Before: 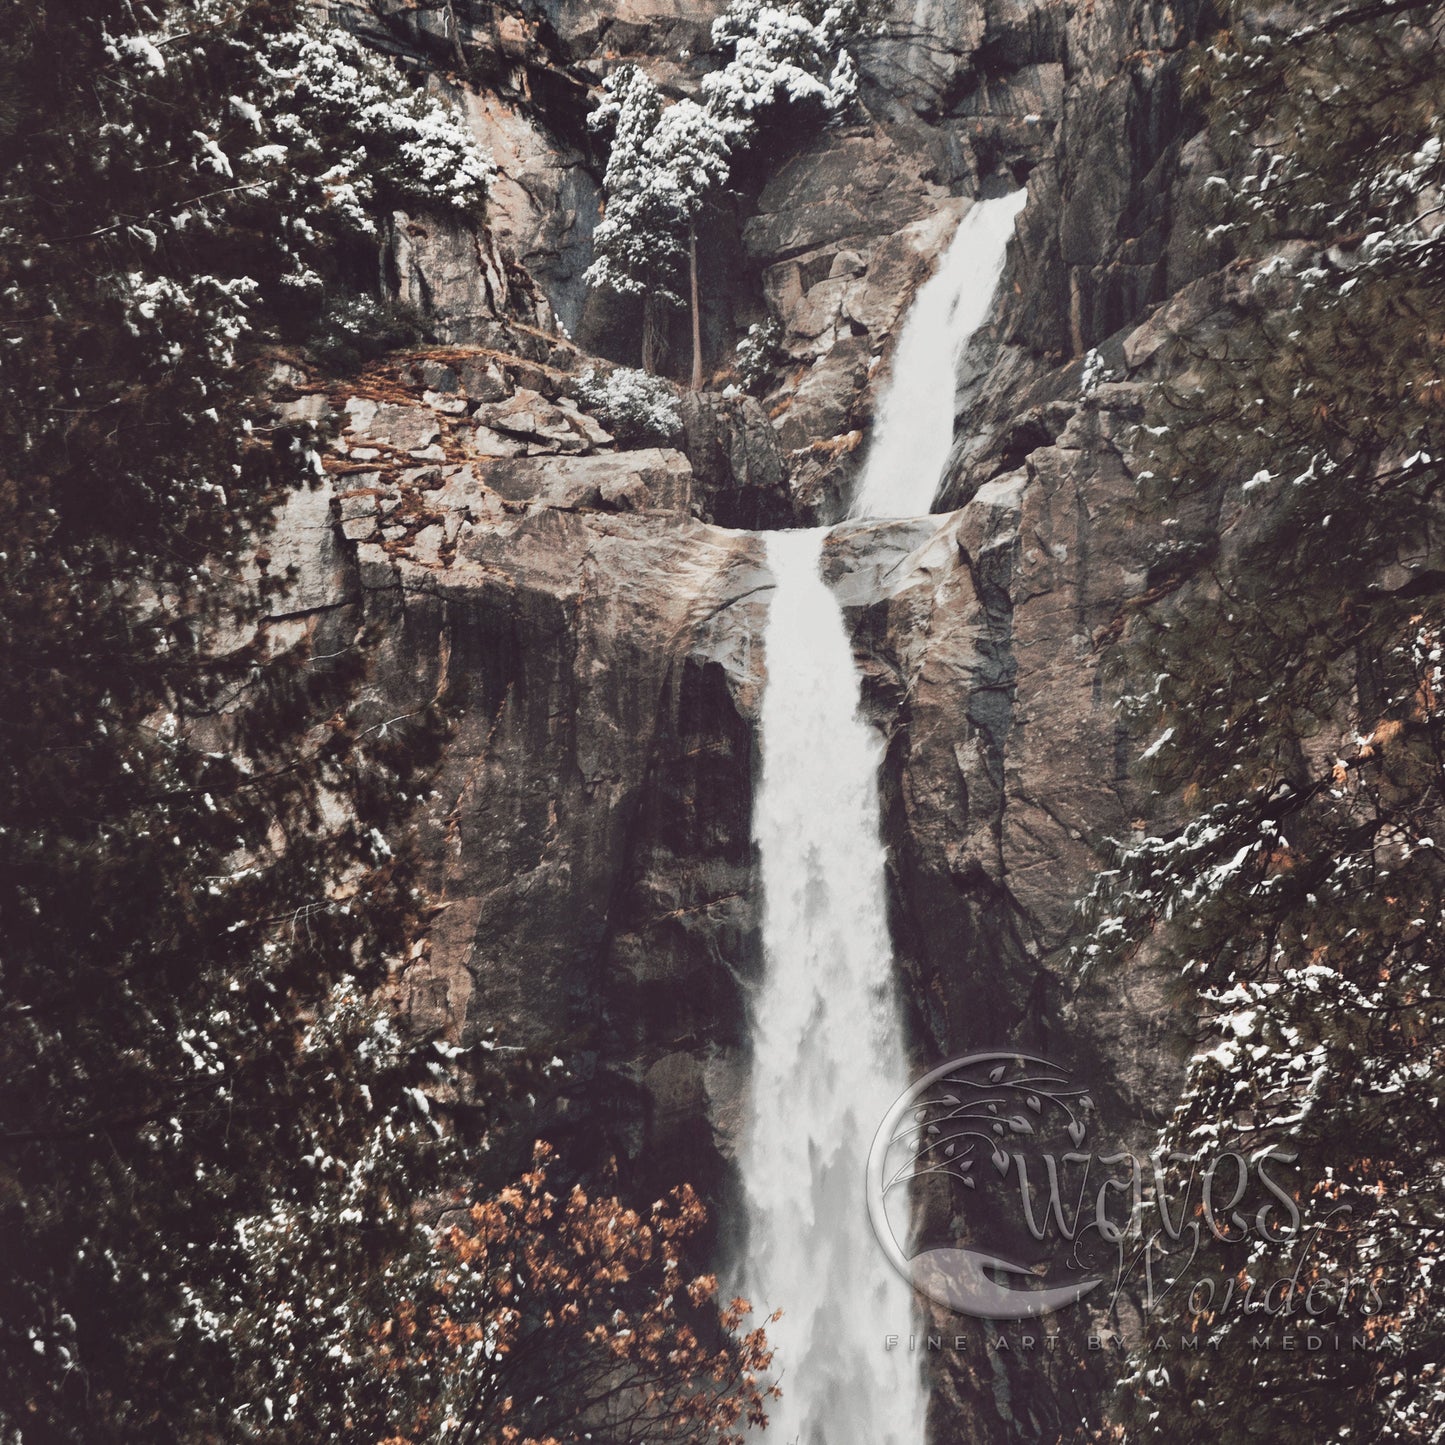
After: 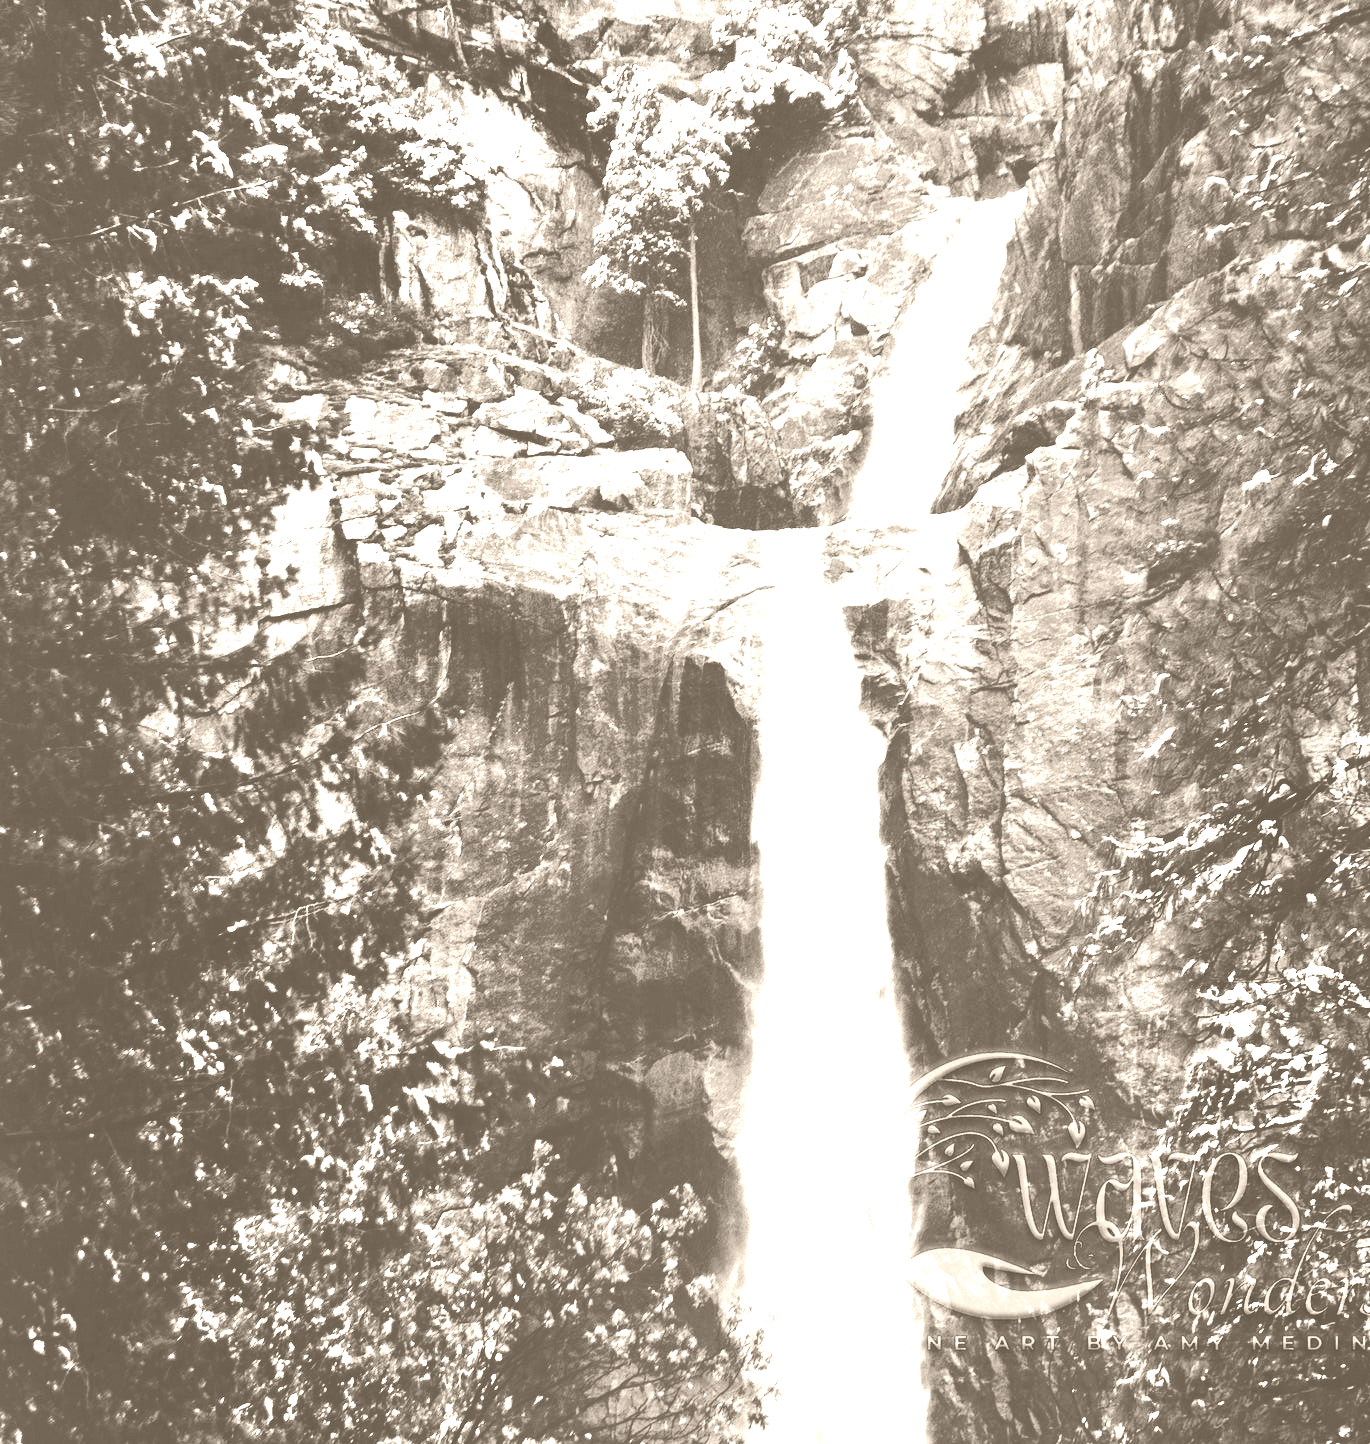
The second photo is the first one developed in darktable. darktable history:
crop and rotate: right 5.167%
contrast equalizer: y [[0.5, 0.5, 0.472, 0.5, 0.5, 0.5], [0.5 ×6], [0.5 ×6], [0 ×6], [0 ×6]]
base curve: curves: ch0 [(0, 0) (0.036, 0.037) (0.121, 0.228) (0.46, 0.76) (0.859, 0.983) (1, 1)], preserve colors none
colorize: hue 34.49°, saturation 35.33%, source mix 100%, version 1
